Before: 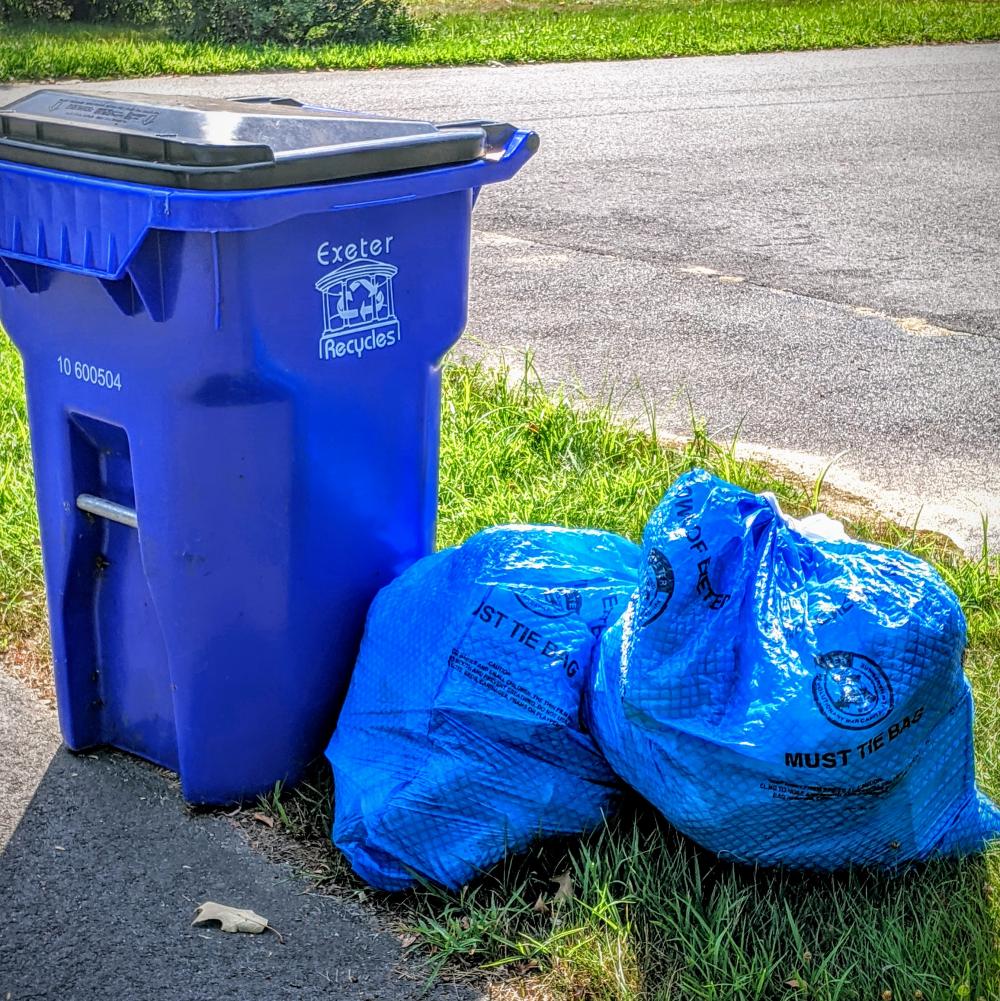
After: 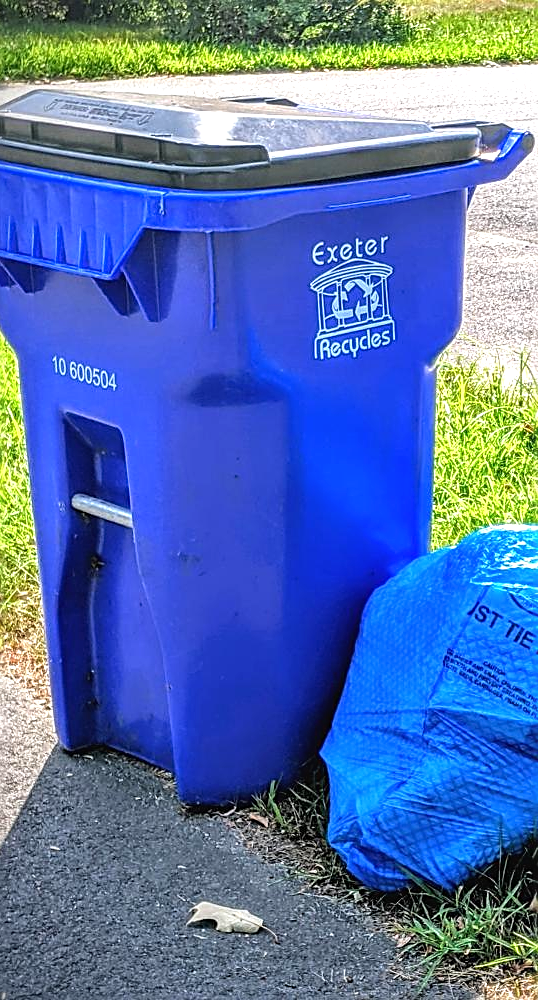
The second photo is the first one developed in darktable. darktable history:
exposure: black level correction -0.002, exposure 0.54 EV, compensate highlight preservation false
crop: left 0.587%, right 45.588%, bottom 0.086%
sharpen: on, module defaults
